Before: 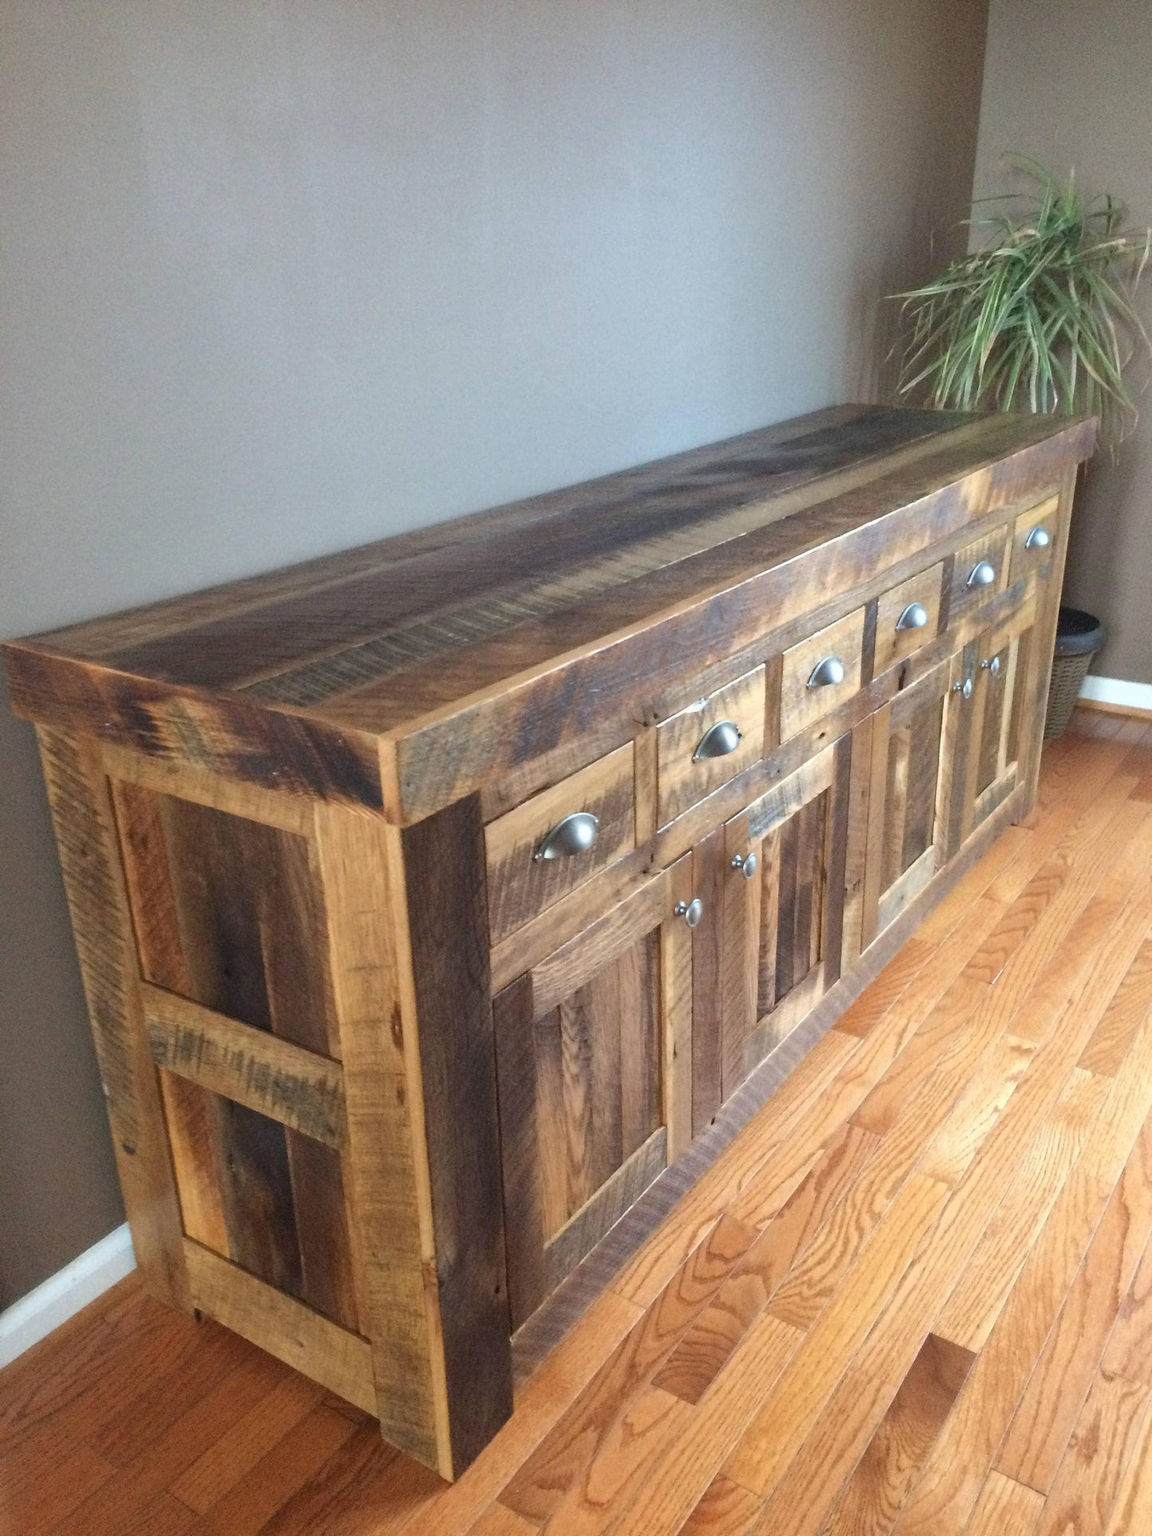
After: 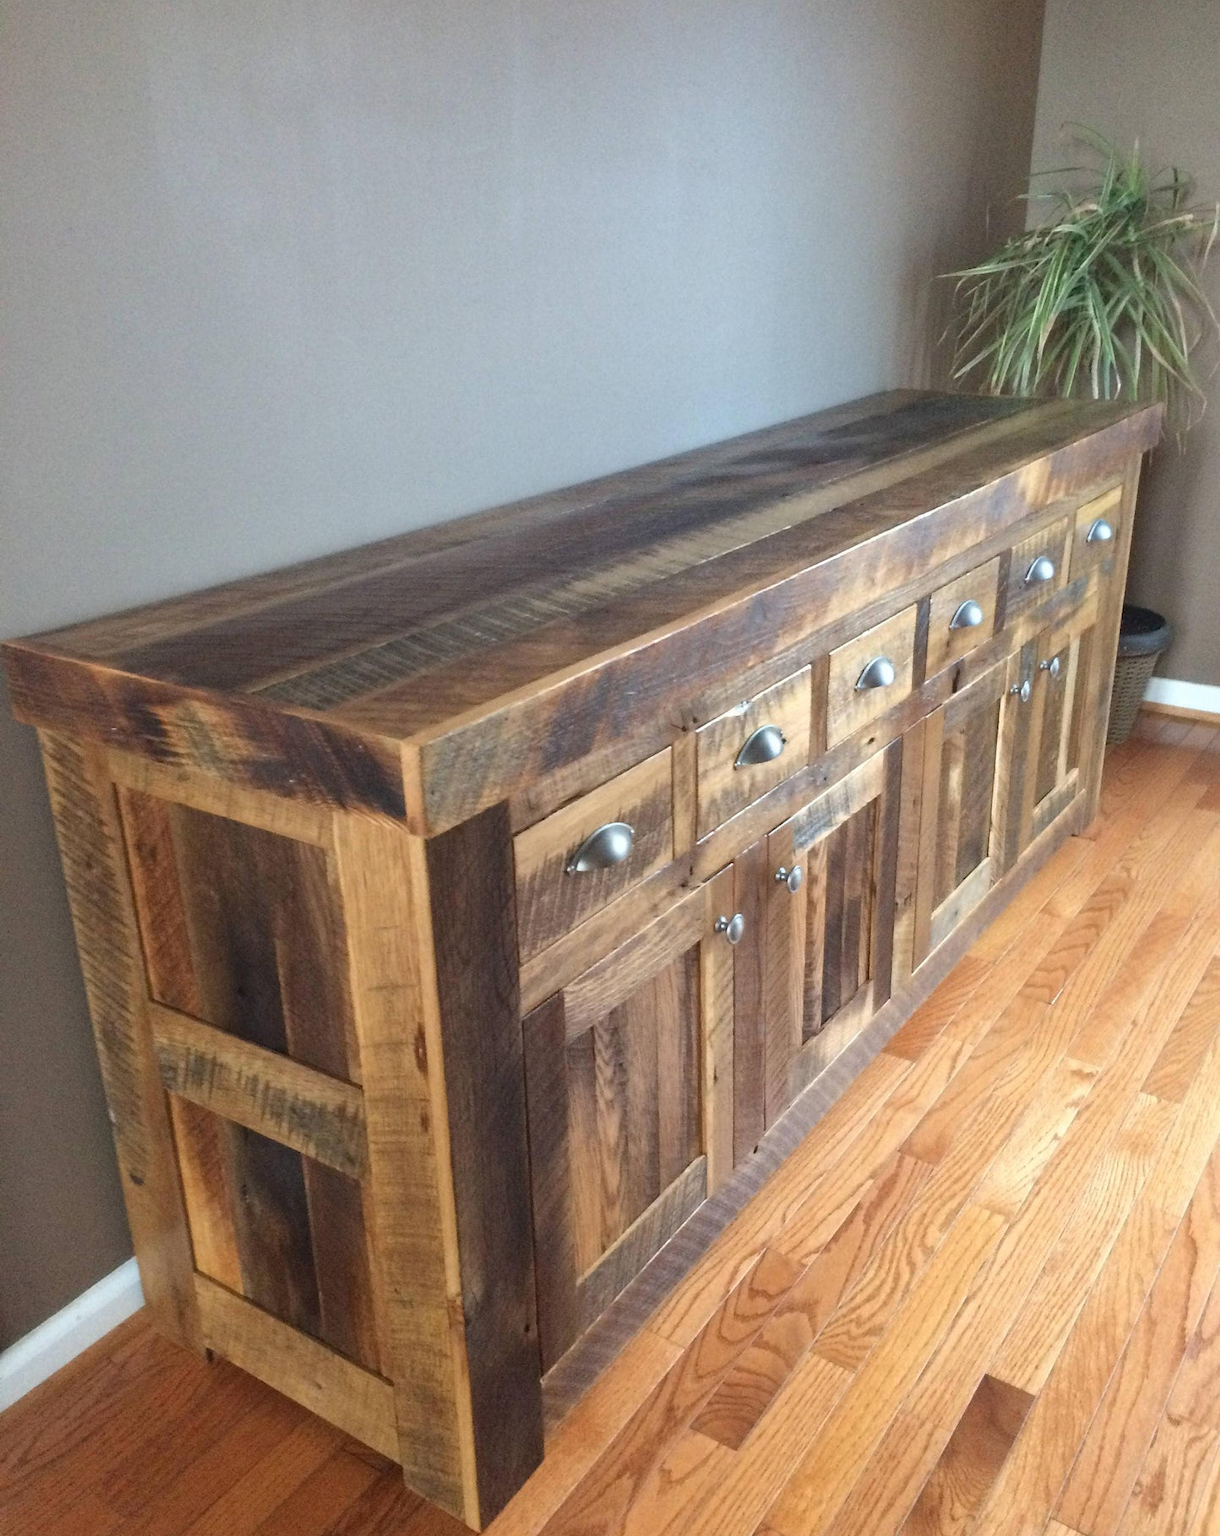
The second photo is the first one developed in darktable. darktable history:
crop and rotate: top 2.41%, bottom 3.219%
